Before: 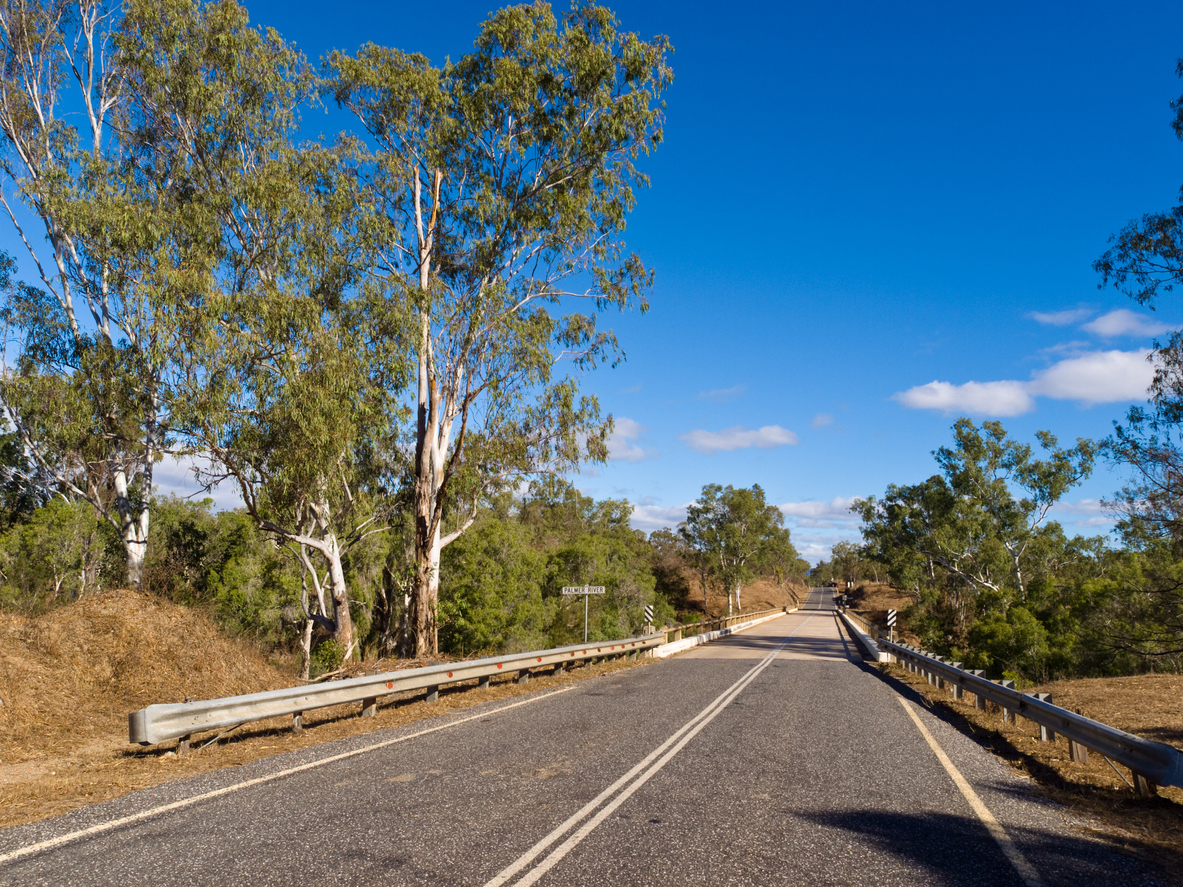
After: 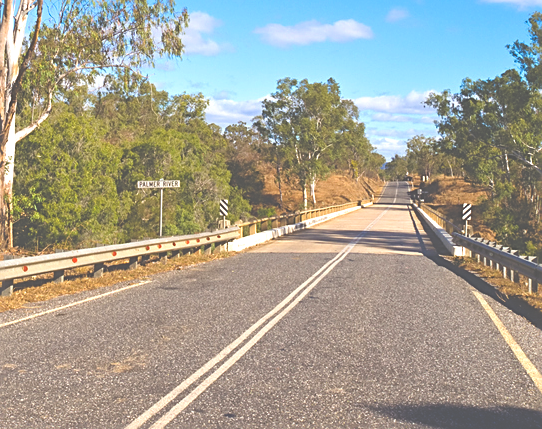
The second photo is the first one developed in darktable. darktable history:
color balance rgb: perceptual saturation grading › global saturation 30%, global vibrance 10%
sharpen: on, module defaults
exposure: black level correction -0.071, exposure 0.5 EV, compensate highlight preservation false
crop: left 35.976%, top 45.819%, right 18.162%, bottom 5.807%
